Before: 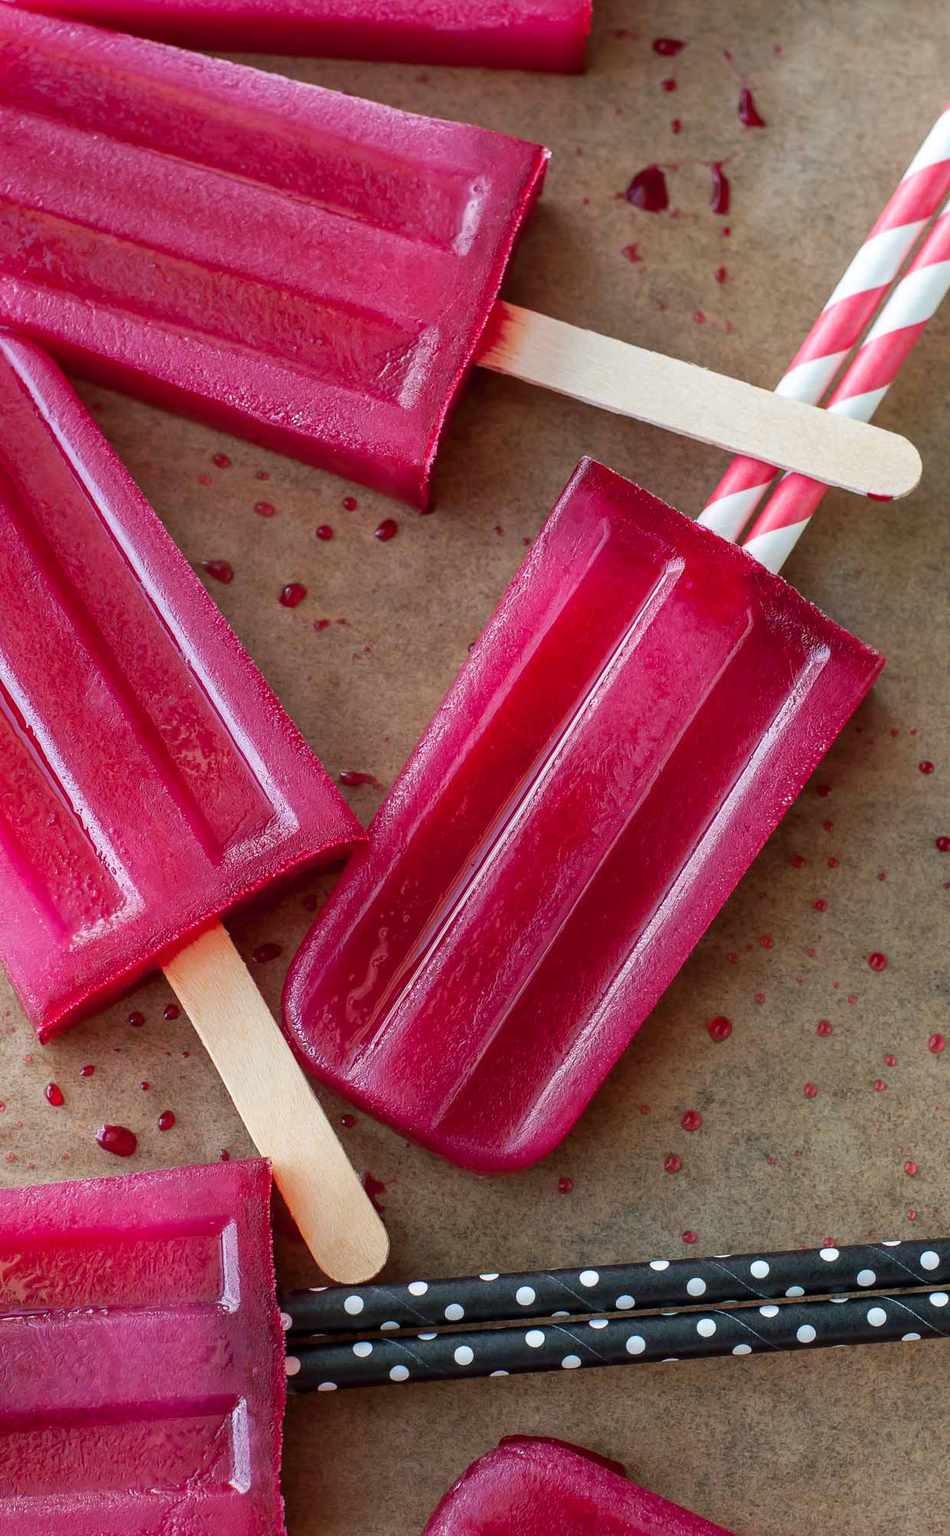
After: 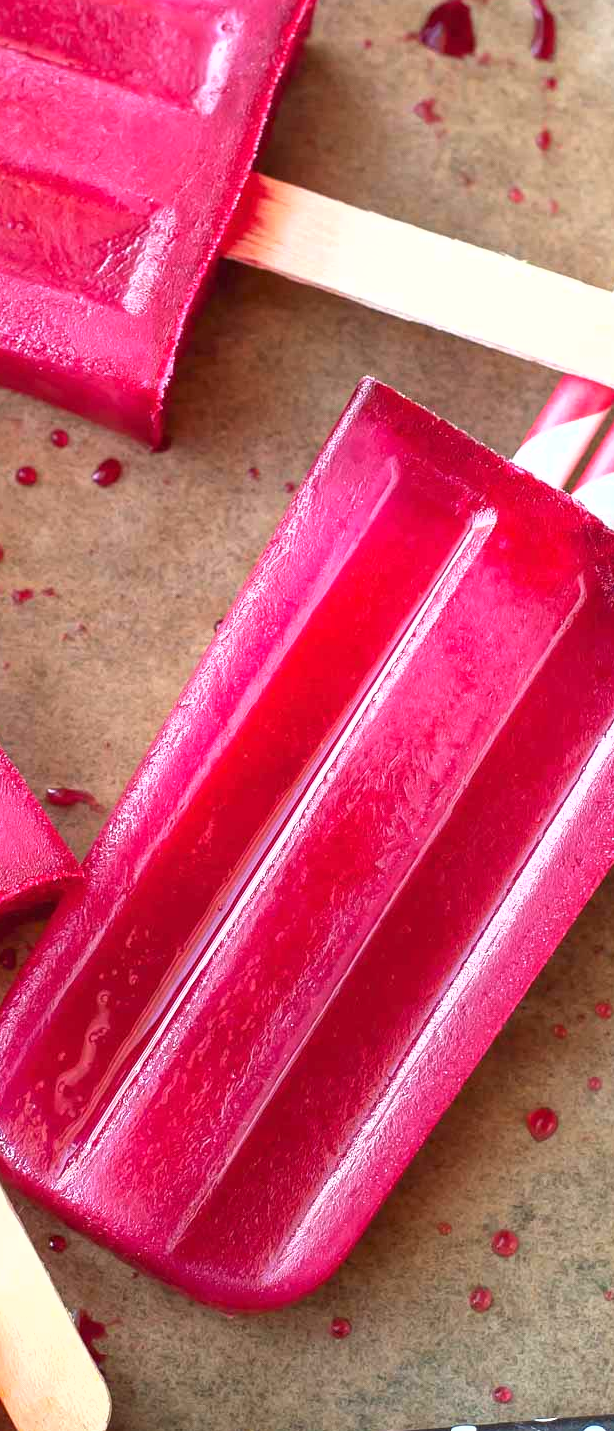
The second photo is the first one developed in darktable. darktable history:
exposure: exposure 1 EV, compensate highlight preservation false
fill light: on, module defaults
crop: left 32.075%, top 10.976%, right 18.355%, bottom 17.596%
